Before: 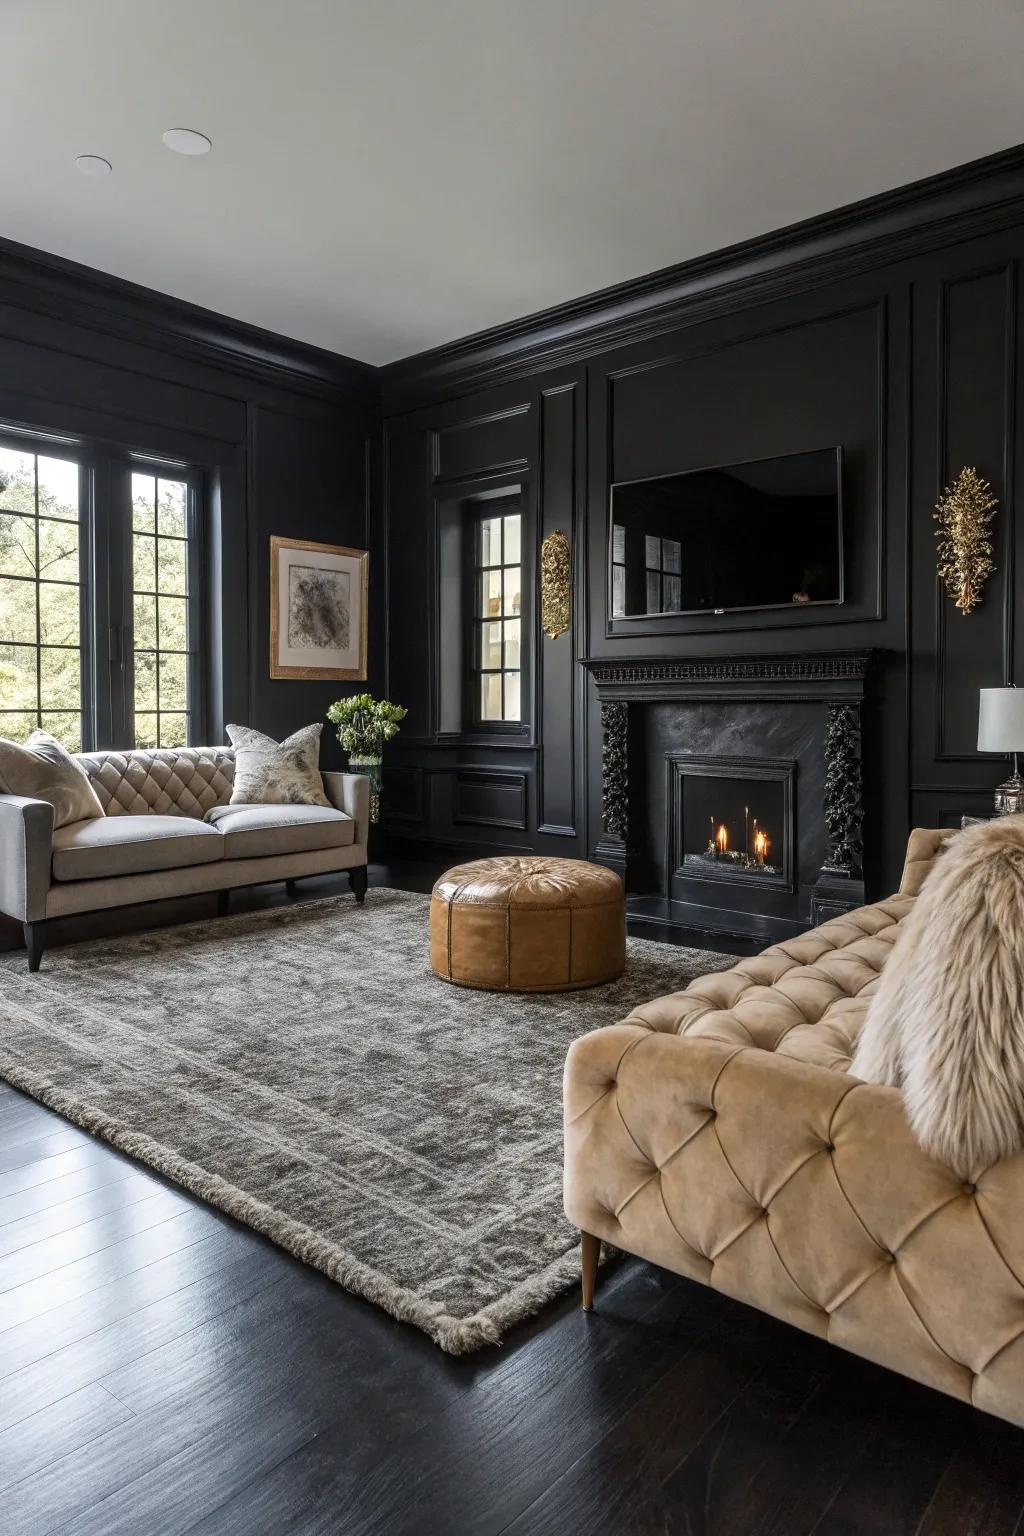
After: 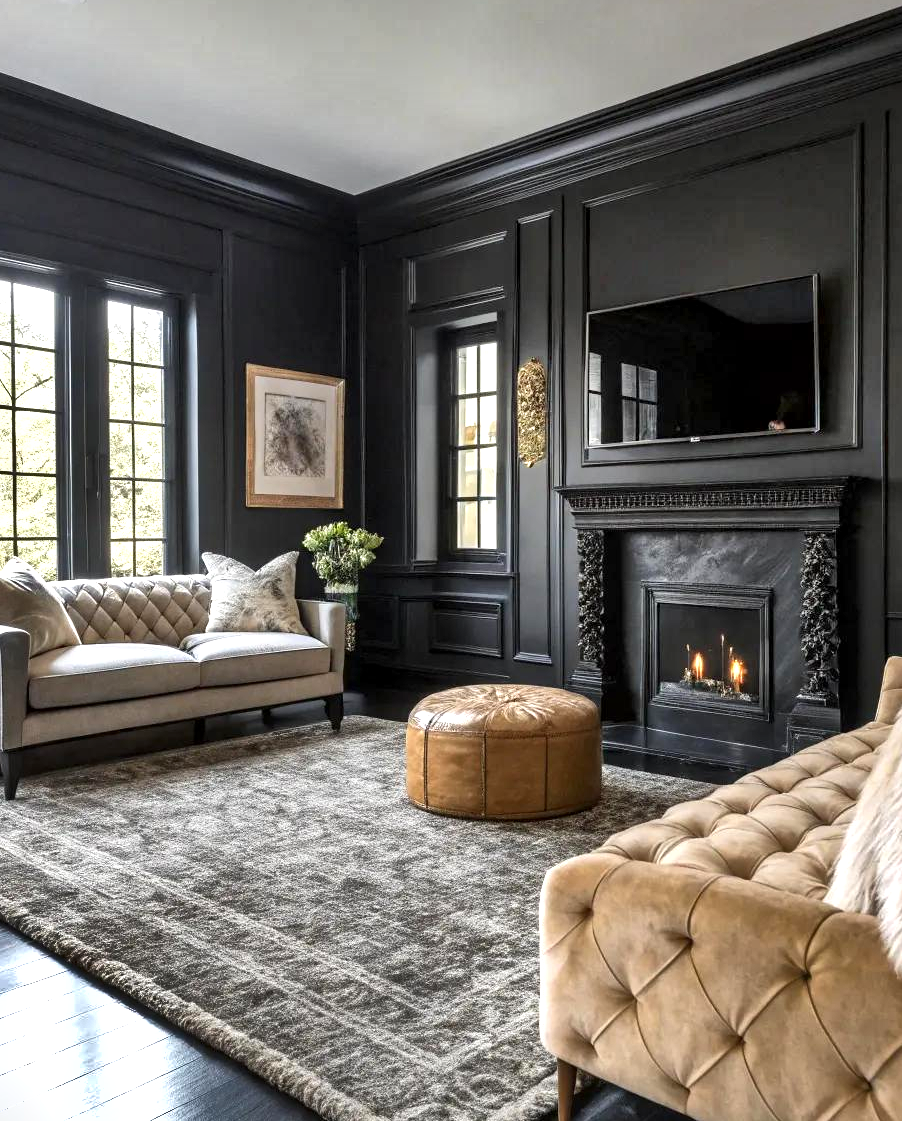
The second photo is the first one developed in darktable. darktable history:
exposure: exposure 0.657 EV, compensate highlight preservation false
local contrast: mode bilateral grid, contrast 20, coarseness 50, detail 129%, midtone range 0.2
crop and rotate: left 2.414%, top 11.223%, right 9.423%, bottom 15.745%
shadows and highlights: white point adjustment 0.118, highlights -69.82, soften with gaussian
